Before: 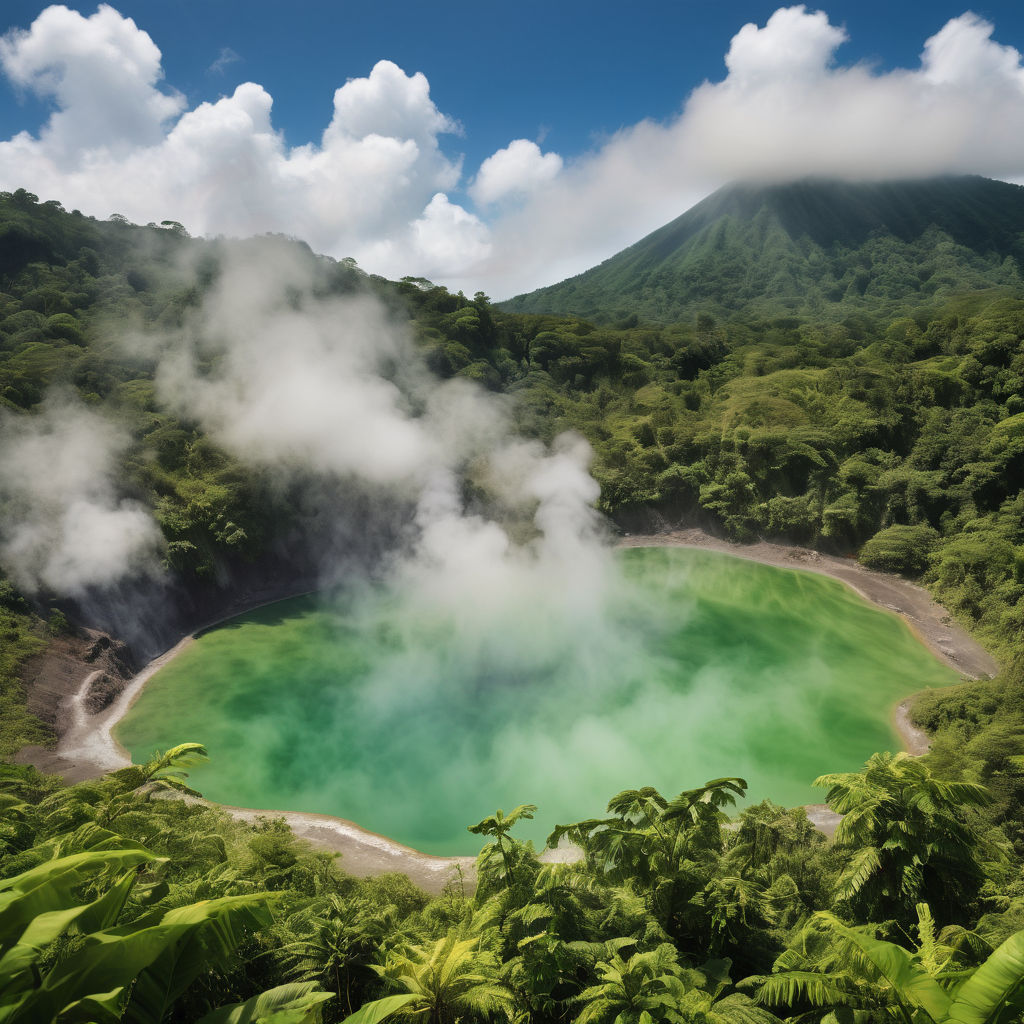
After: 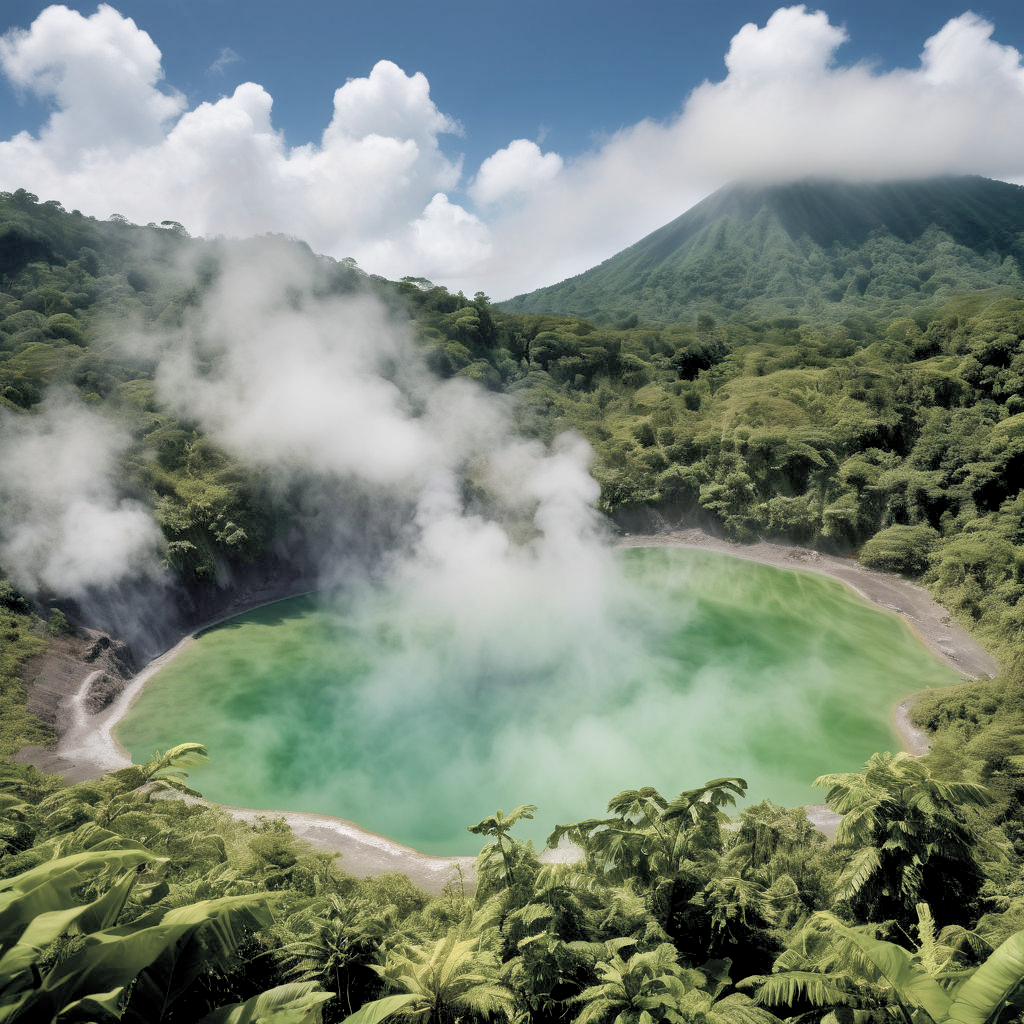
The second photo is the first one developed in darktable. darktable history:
contrast brightness saturation: brightness 0.185, saturation -0.502
color balance rgb: shadows lift › chroma 0.948%, shadows lift › hue 116.01°, power › chroma 0.982%, power › hue 254.03°, global offset › luminance -0.843%, perceptual saturation grading › global saturation 34.775%, perceptual saturation grading › highlights -25.601%, perceptual saturation grading › shadows 50.138%, global vibrance 20%
